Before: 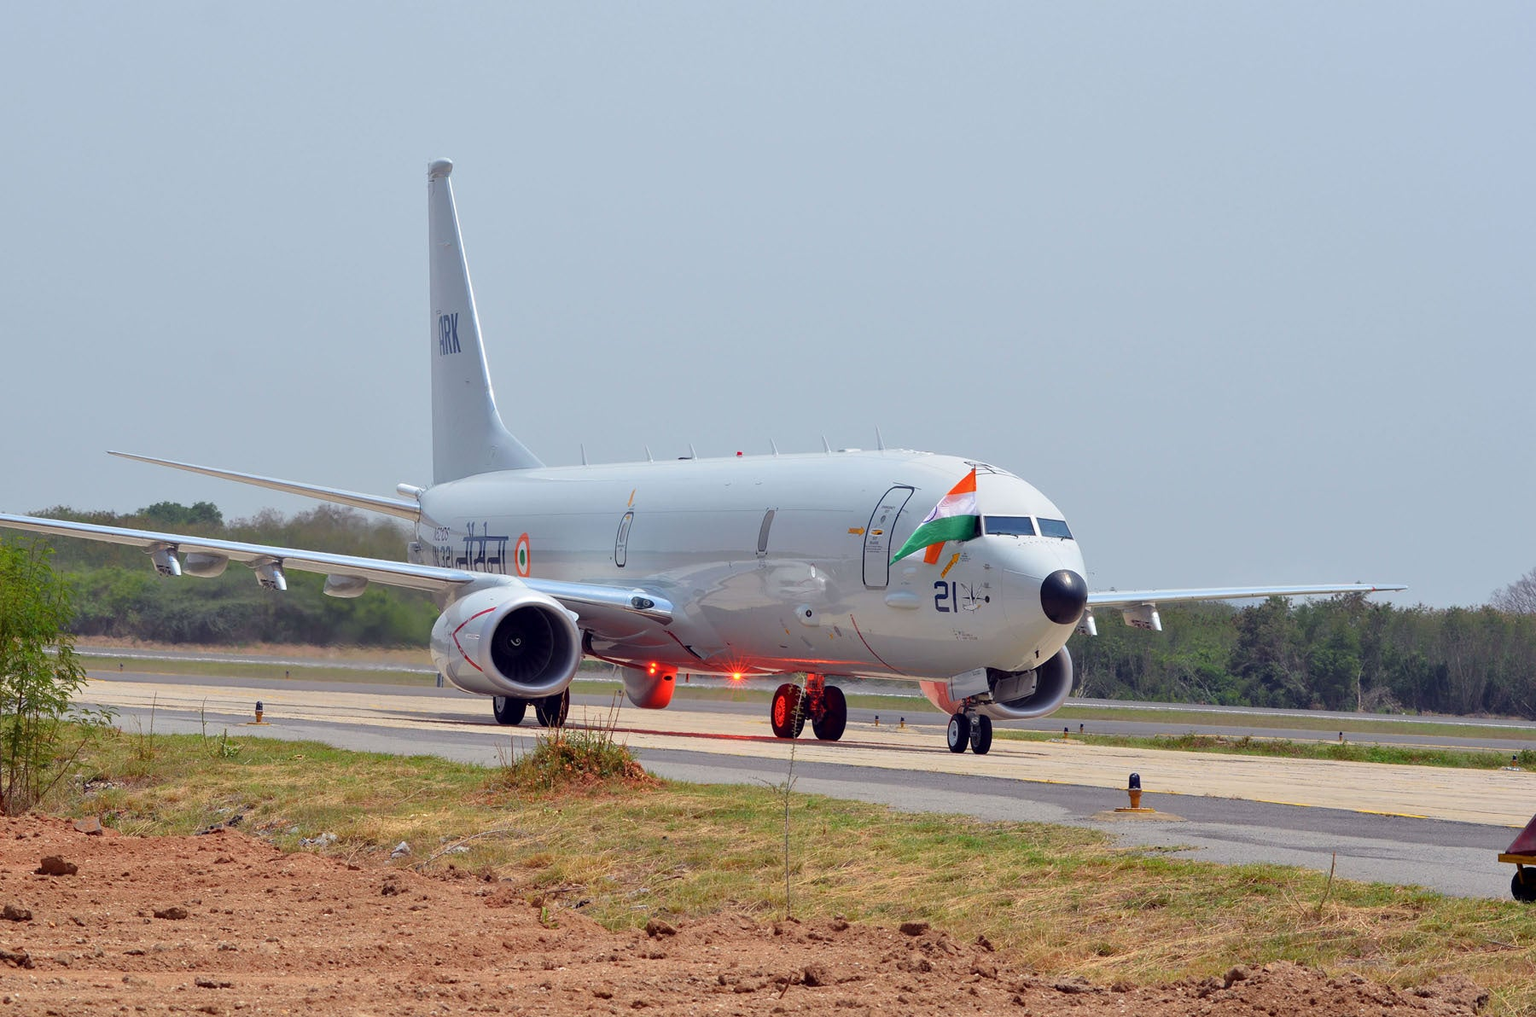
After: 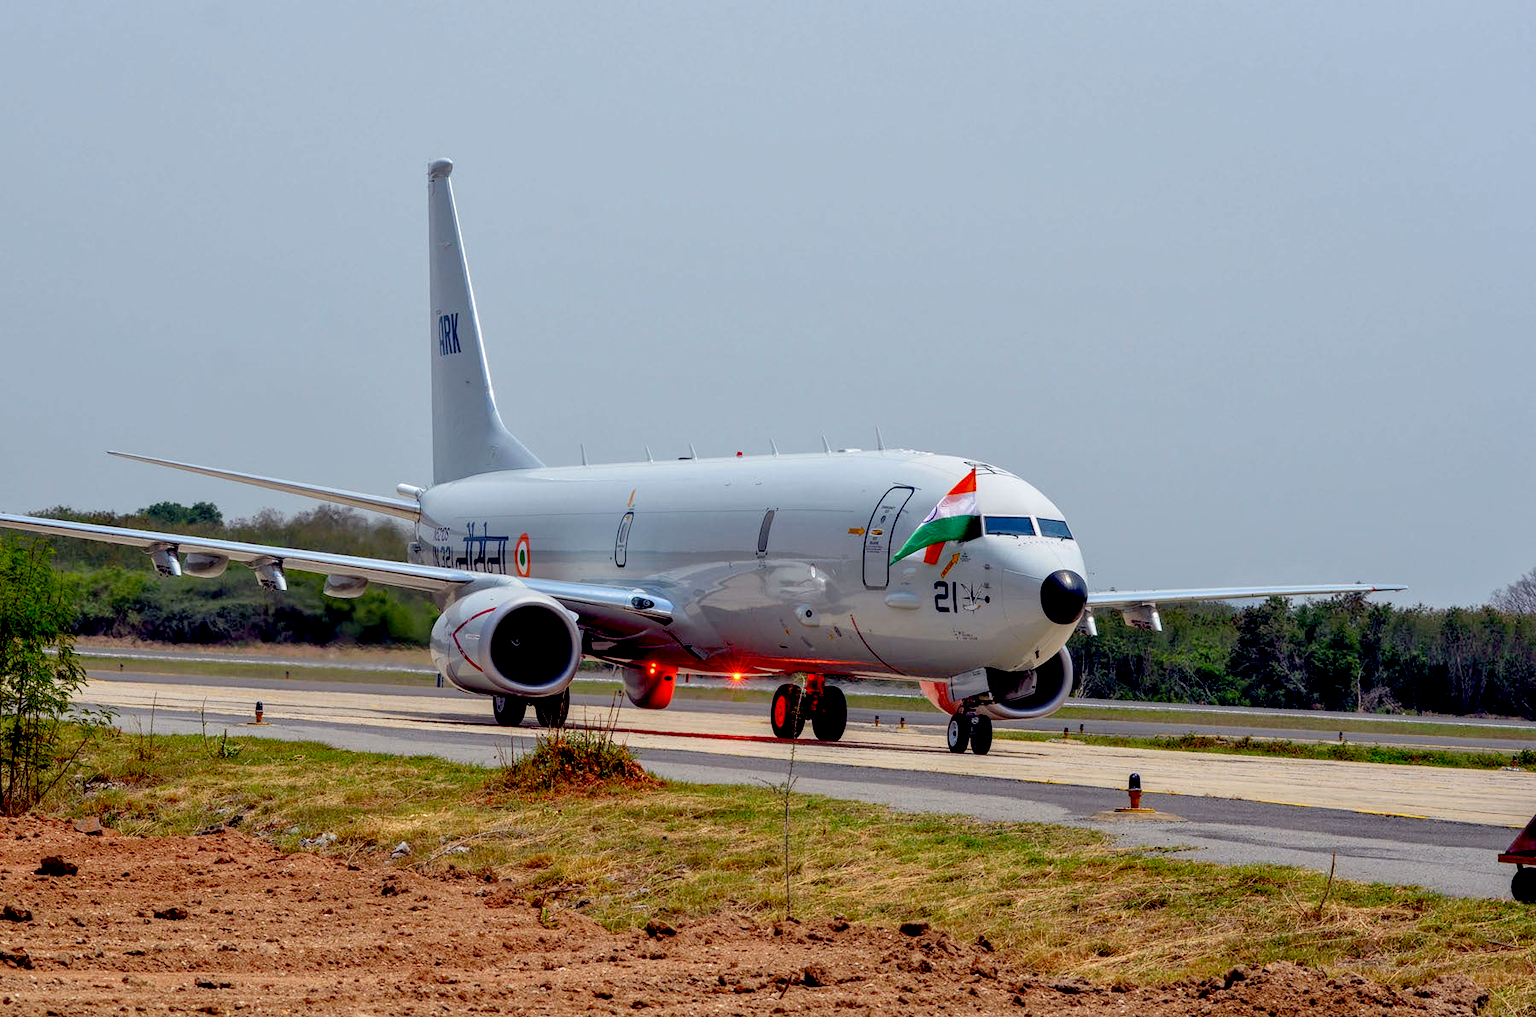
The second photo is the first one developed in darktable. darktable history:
local contrast: detail 130%
exposure: black level correction 0.056, exposure -0.039 EV, compensate highlight preservation false
